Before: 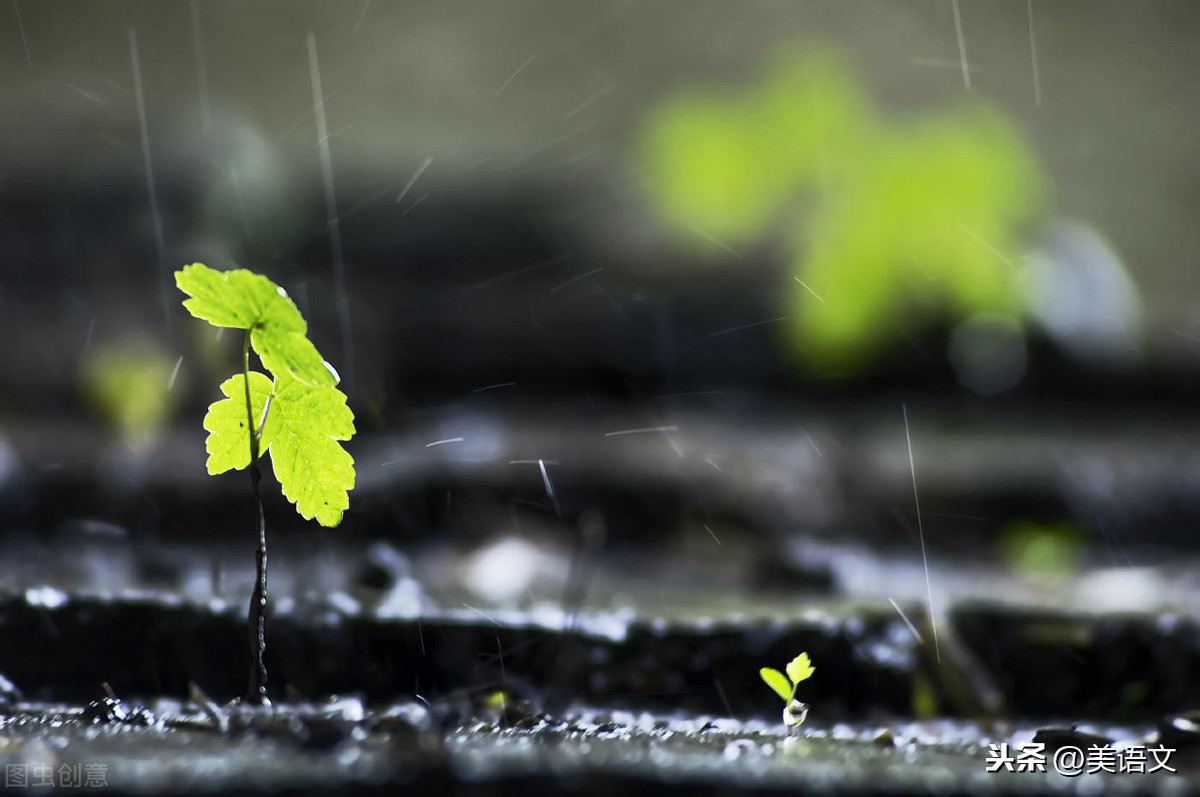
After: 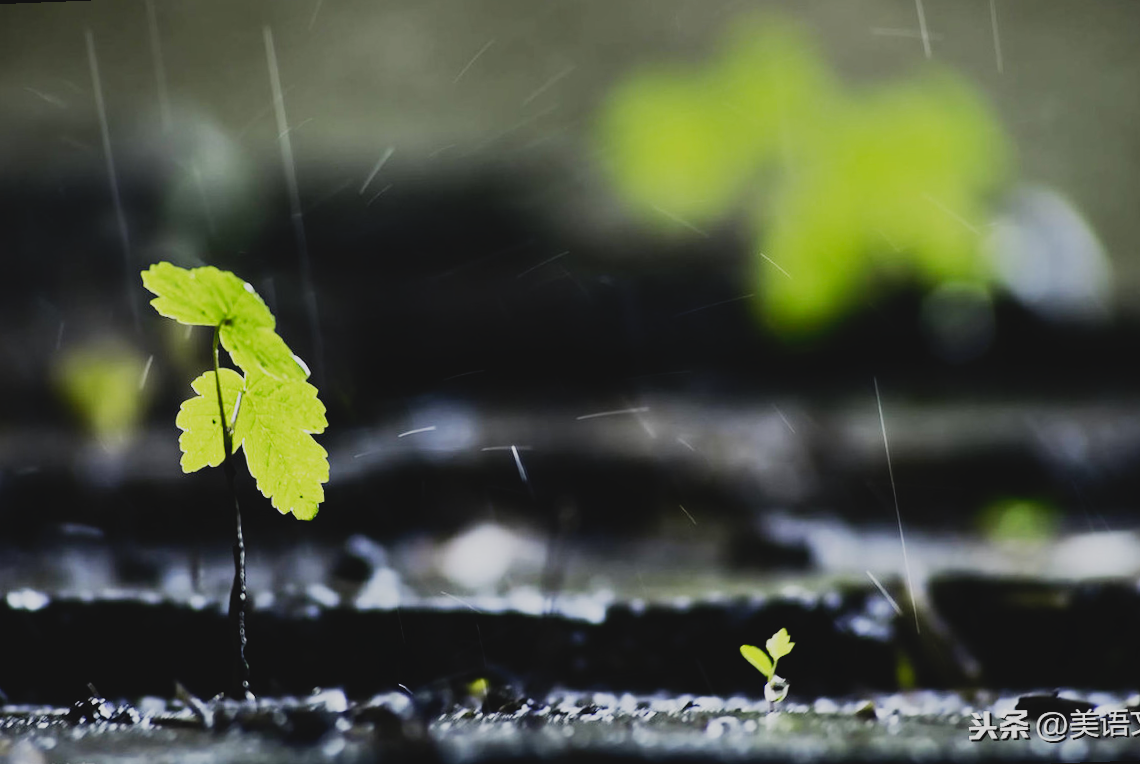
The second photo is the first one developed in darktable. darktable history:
rotate and perspective: rotation -2.12°, lens shift (vertical) 0.009, lens shift (horizontal) -0.008, automatic cropping original format, crop left 0.036, crop right 0.964, crop top 0.05, crop bottom 0.959
sigmoid: contrast 1.7, skew -0.2, preserve hue 0%, red attenuation 0.1, red rotation 0.035, green attenuation 0.1, green rotation -0.017, blue attenuation 0.15, blue rotation -0.052, base primaries Rec2020
contrast brightness saturation: contrast -0.11
